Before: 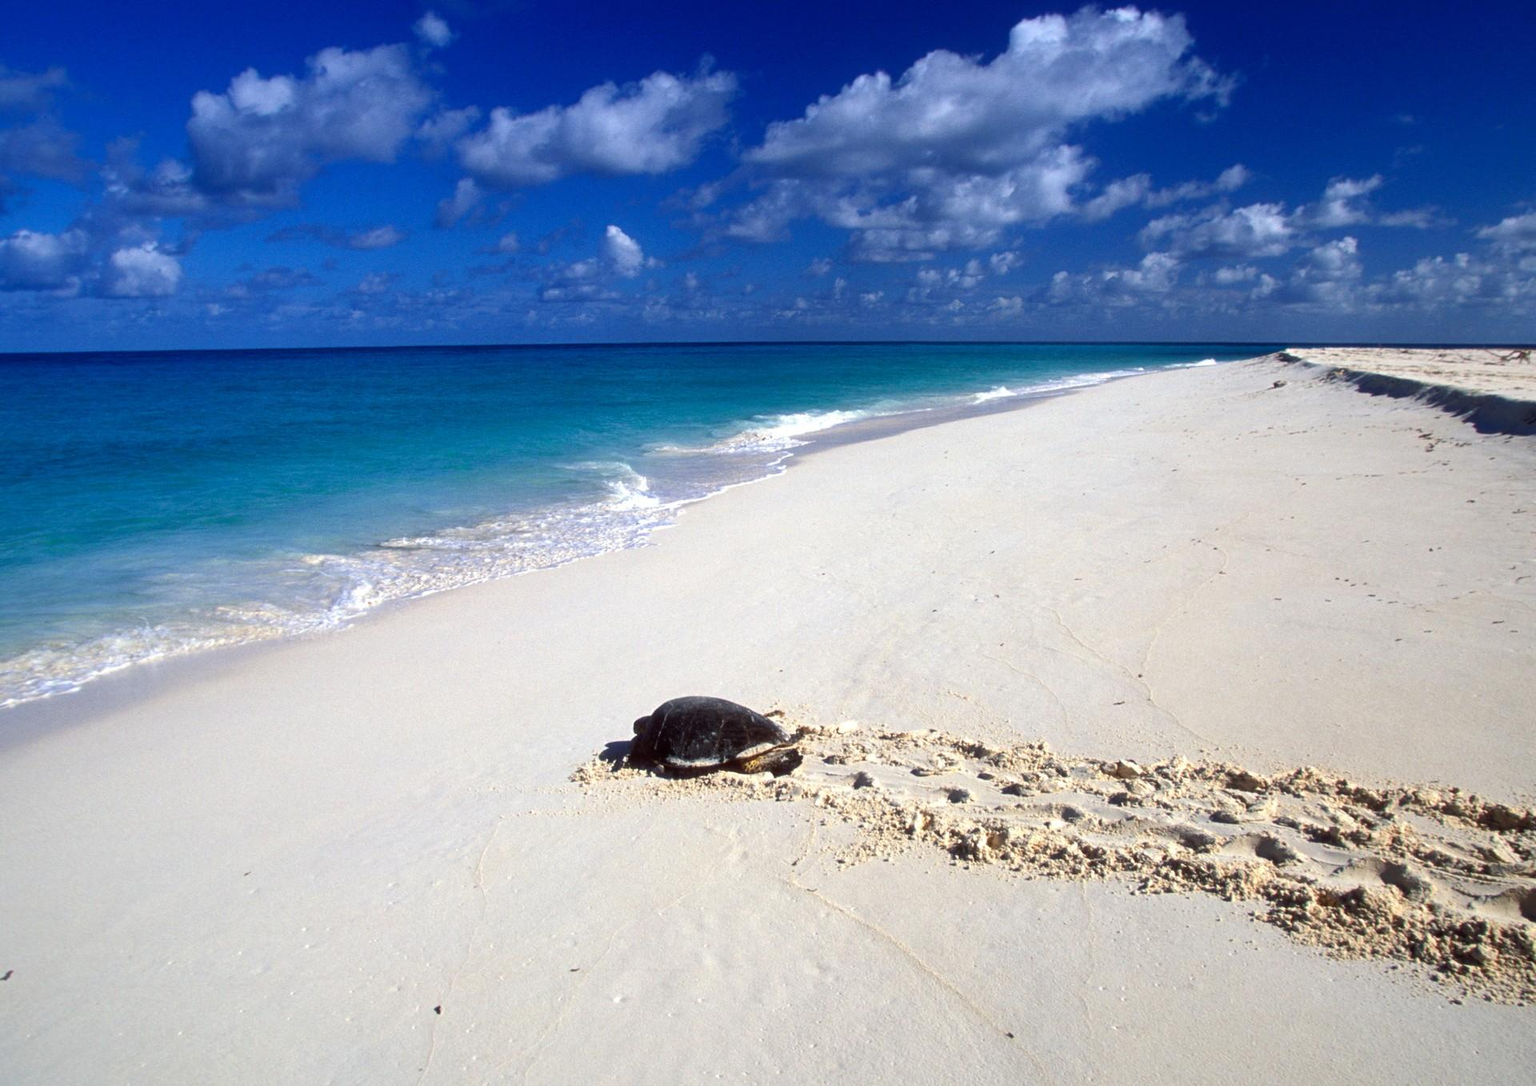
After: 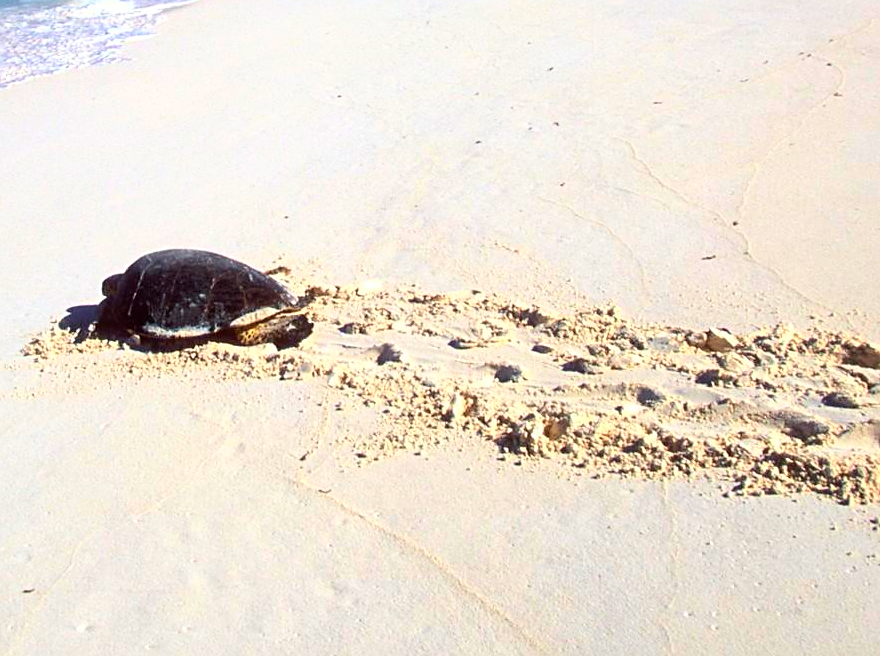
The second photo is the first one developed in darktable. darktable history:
crop: left 35.976%, top 45.819%, right 18.162%, bottom 5.807%
tone curve: curves: ch0 [(0, 0) (0.389, 0.458) (0.745, 0.82) (0.849, 0.917) (0.919, 0.969) (1, 1)]; ch1 [(0, 0) (0.437, 0.404) (0.5, 0.5) (0.529, 0.55) (0.58, 0.6) (0.616, 0.649) (1, 1)]; ch2 [(0, 0) (0.442, 0.428) (0.5, 0.5) (0.525, 0.543) (0.585, 0.62) (1, 1)], color space Lab, independent channels, preserve colors none
sharpen: on, module defaults
